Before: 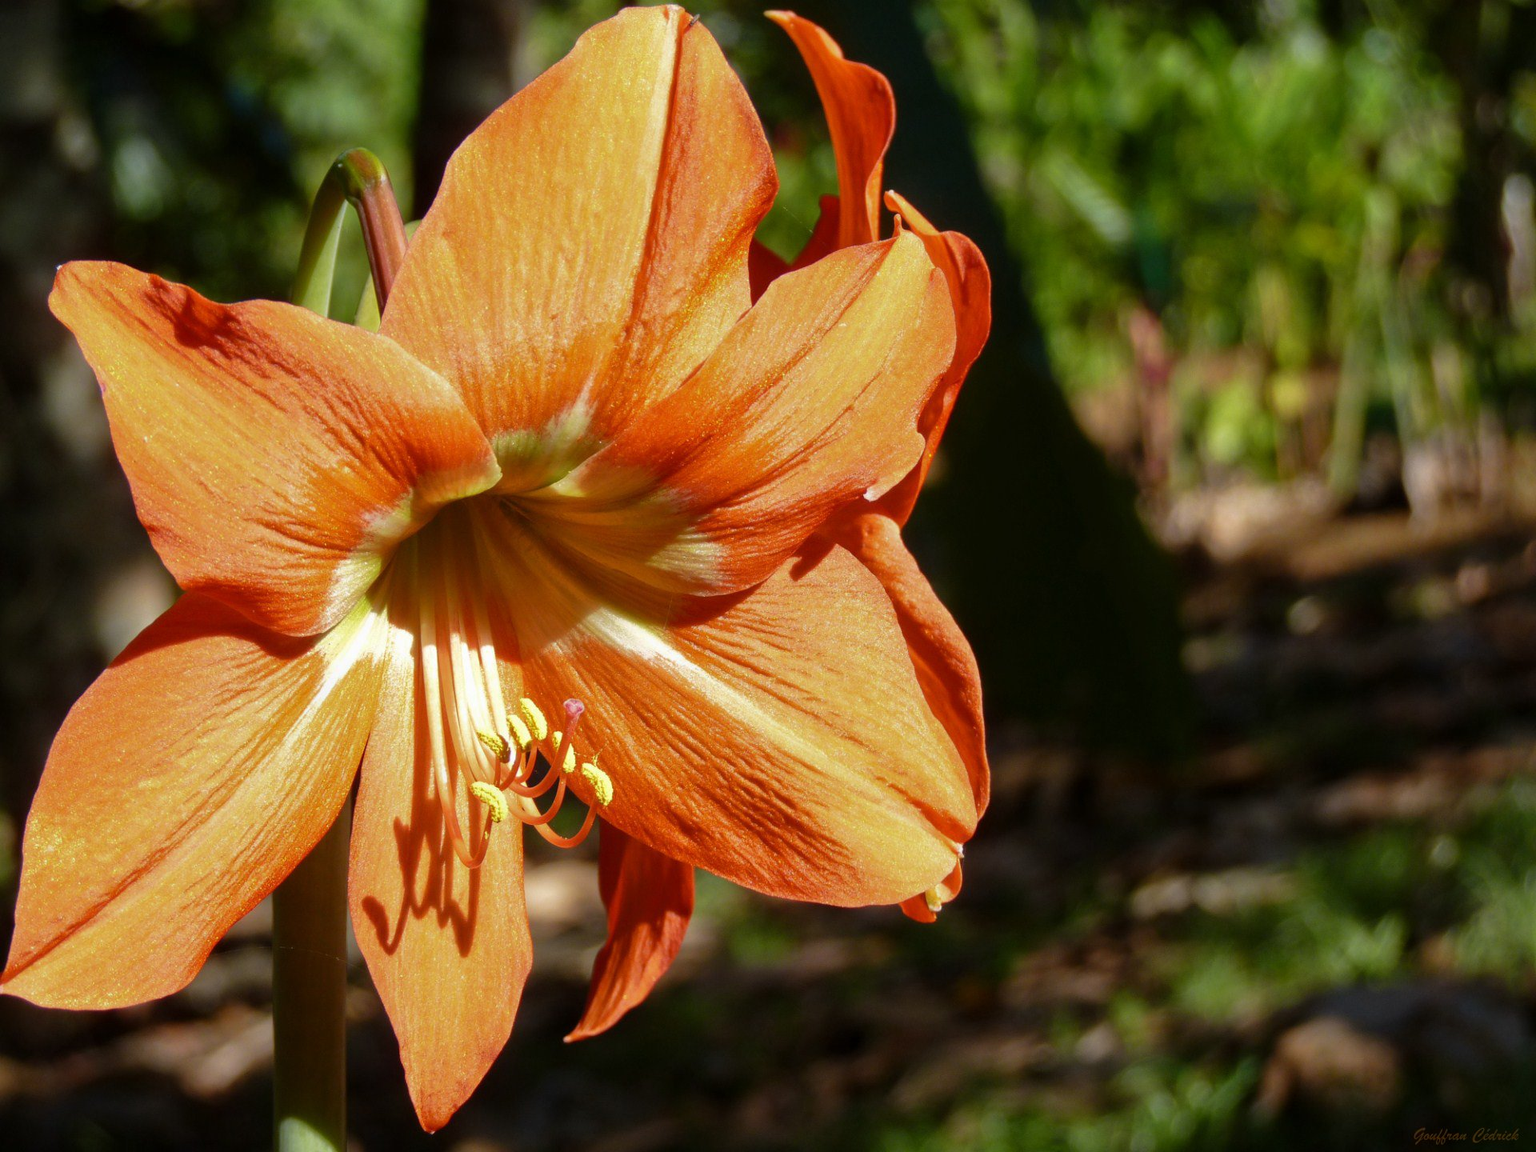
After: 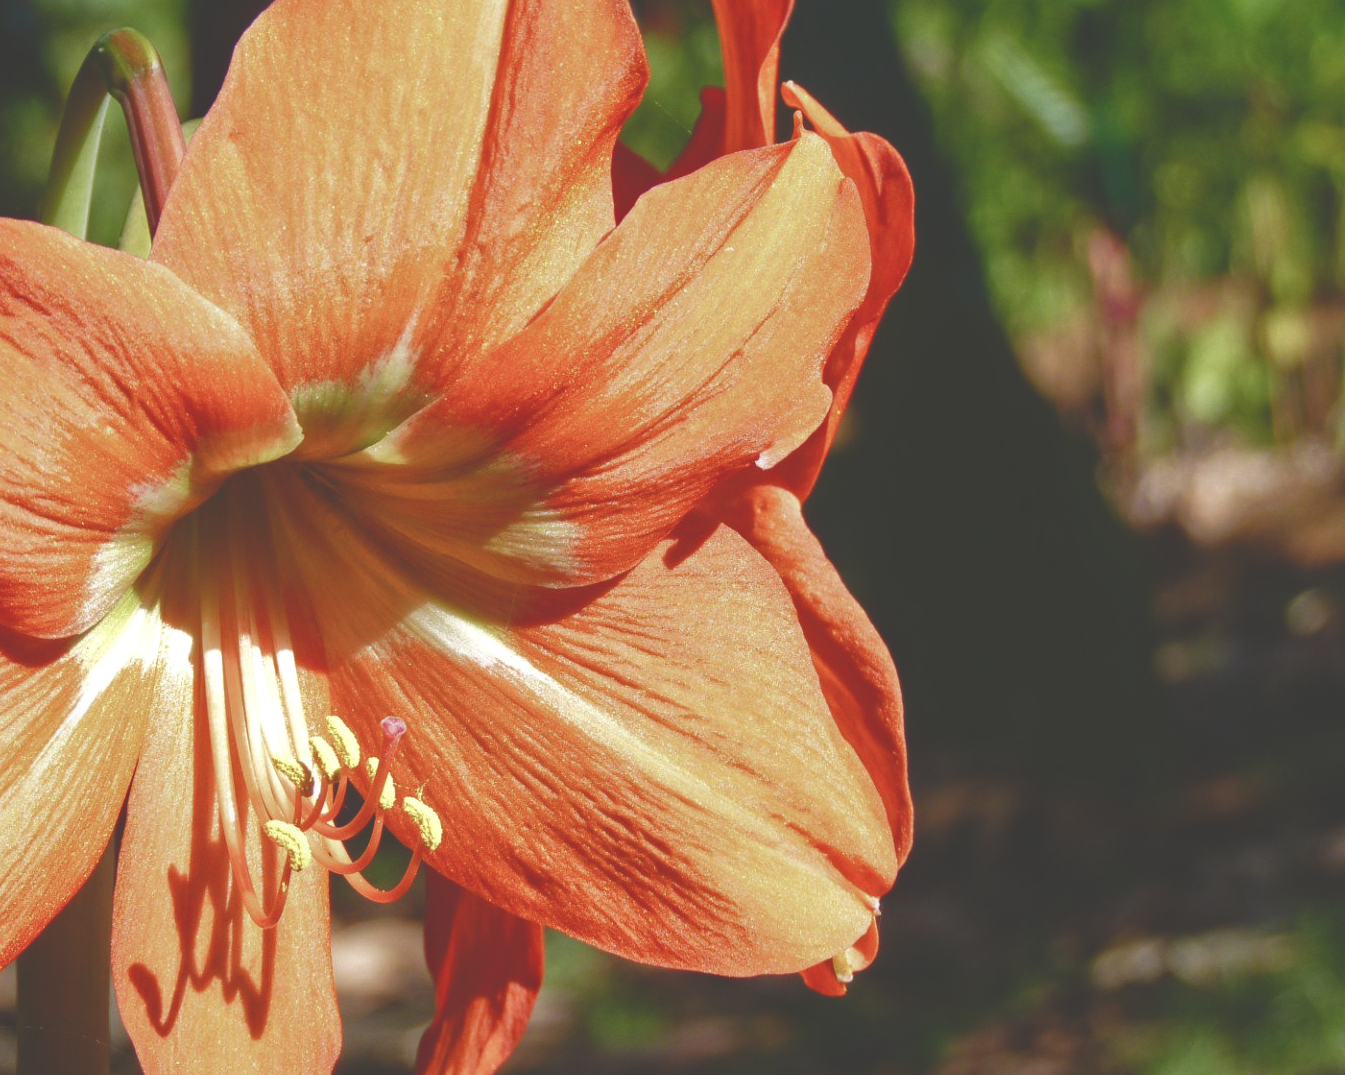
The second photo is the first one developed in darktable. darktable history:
haze removal: compatibility mode true, adaptive false
color balance rgb: perceptual saturation grading › global saturation 20%, perceptual saturation grading › highlights -50.04%, perceptual saturation grading › shadows 30.643%
crop and rotate: left 16.896%, top 10.918%, right 13.024%, bottom 14.424%
exposure: black level correction -0.039, exposure 0.064 EV, compensate highlight preservation false
